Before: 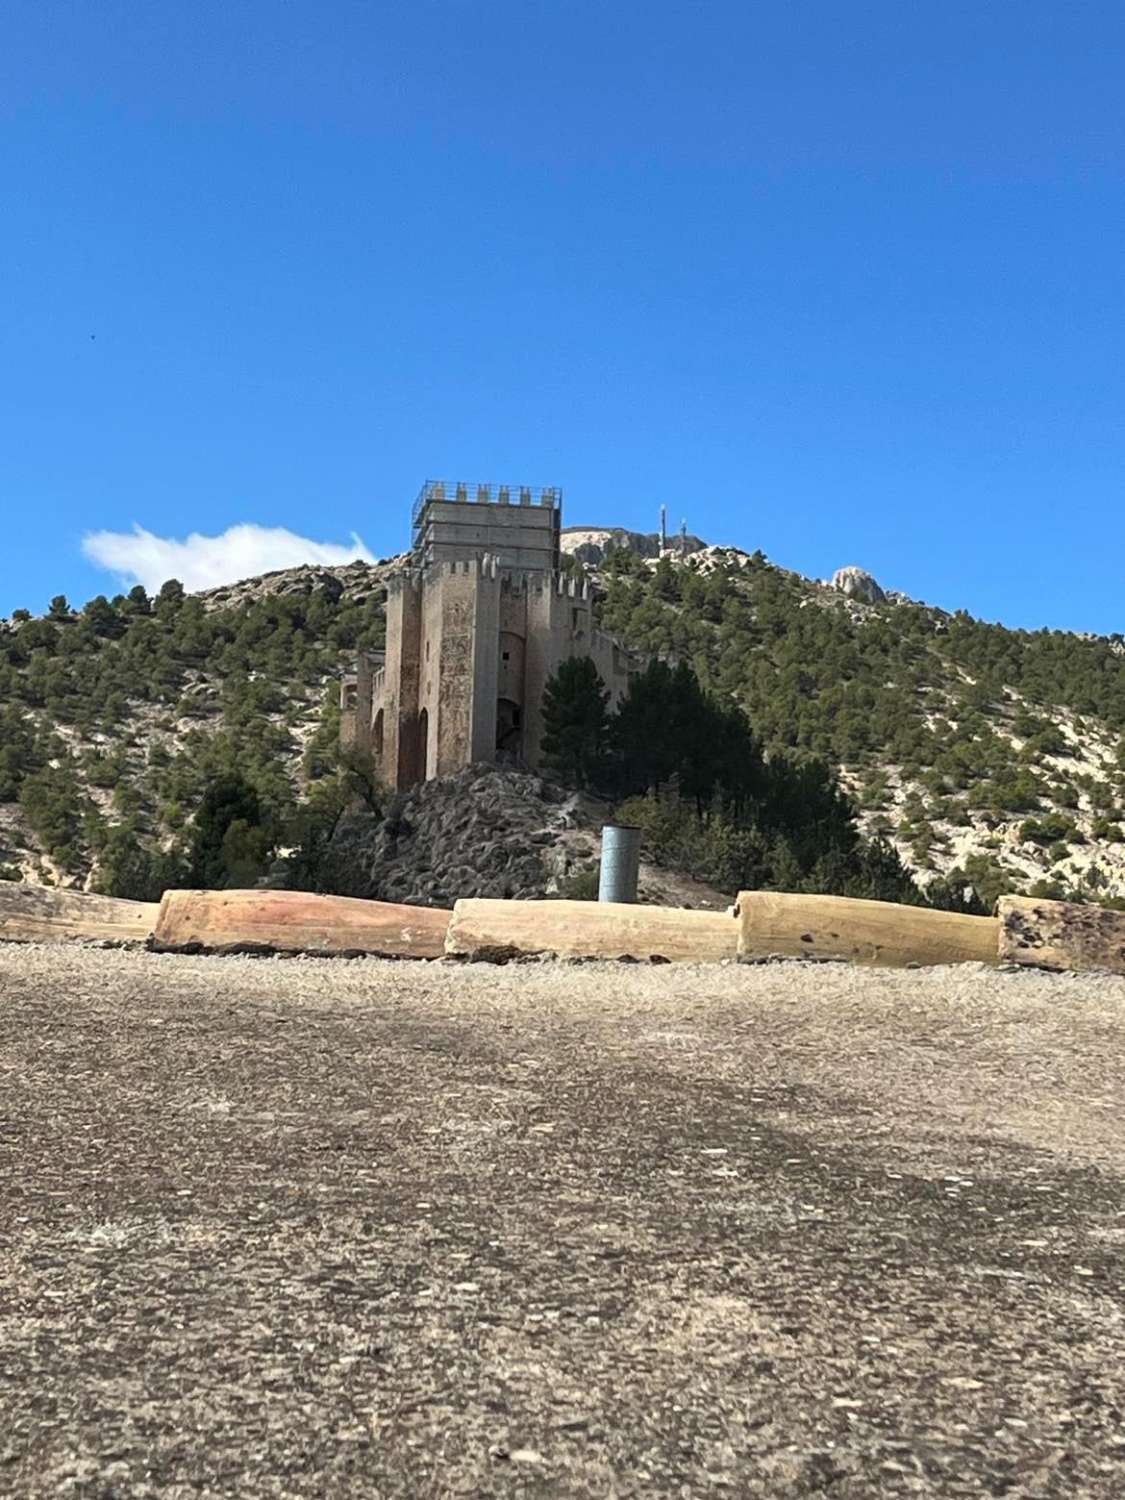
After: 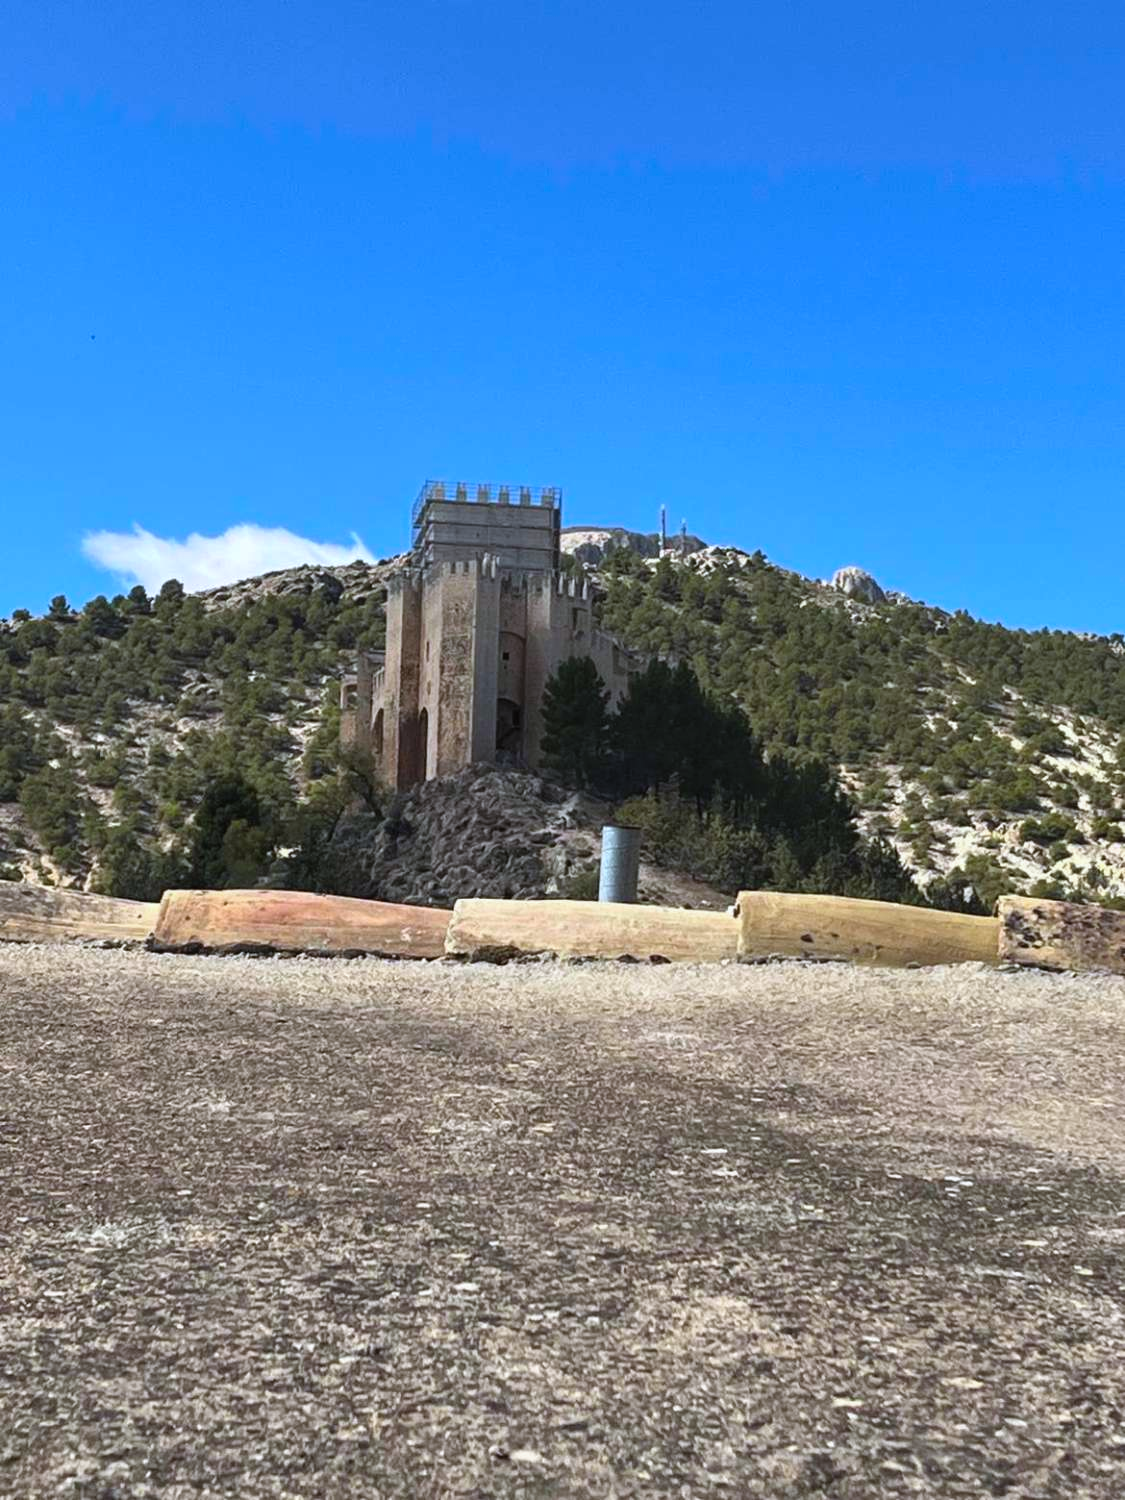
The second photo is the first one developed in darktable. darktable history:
color balance rgb: shadows lift › chroma 2%, shadows lift › hue 50°, power › hue 60°, highlights gain › chroma 1%, highlights gain › hue 60°, global offset › luminance 0.25%, global vibrance 30%
white balance: red 0.954, blue 1.079
